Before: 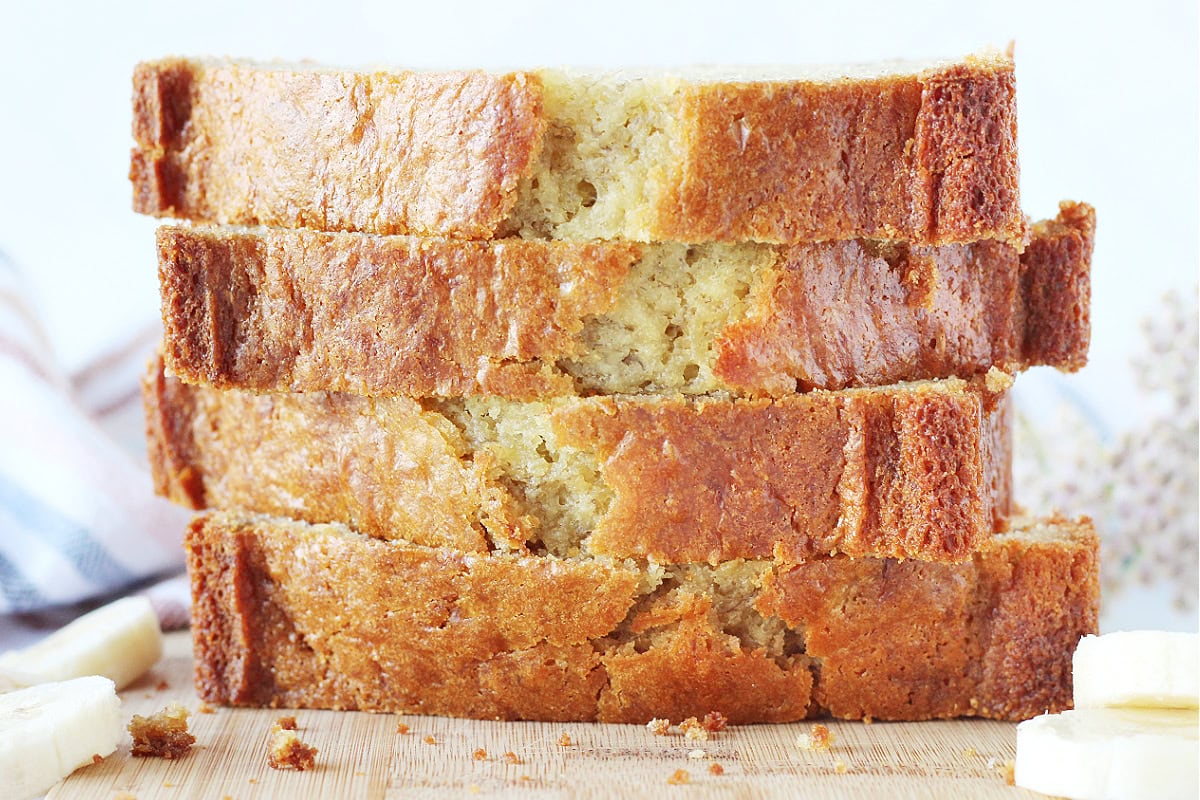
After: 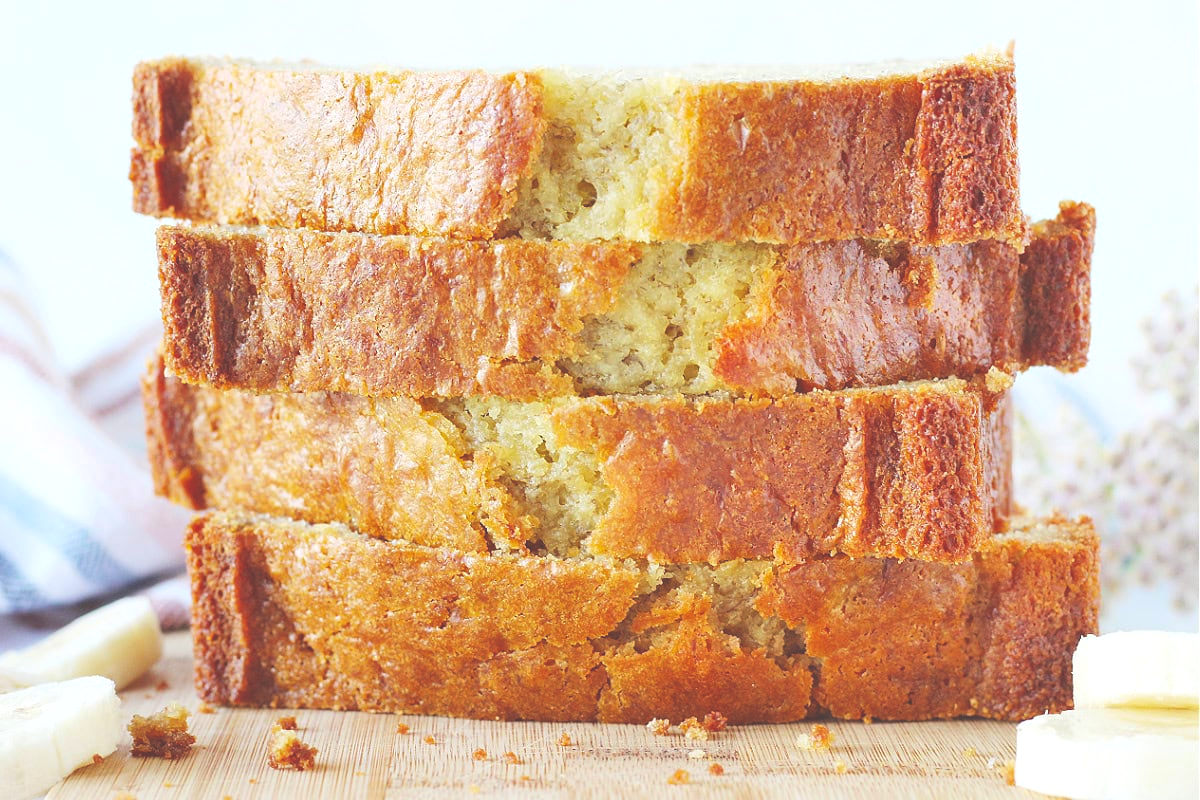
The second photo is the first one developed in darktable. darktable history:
color balance rgb: perceptual saturation grading › global saturation 16.586%, global vibrance 20%
exposure: black level correction -0.04, exposure 0.061 EV, compensate highlight preservation false
